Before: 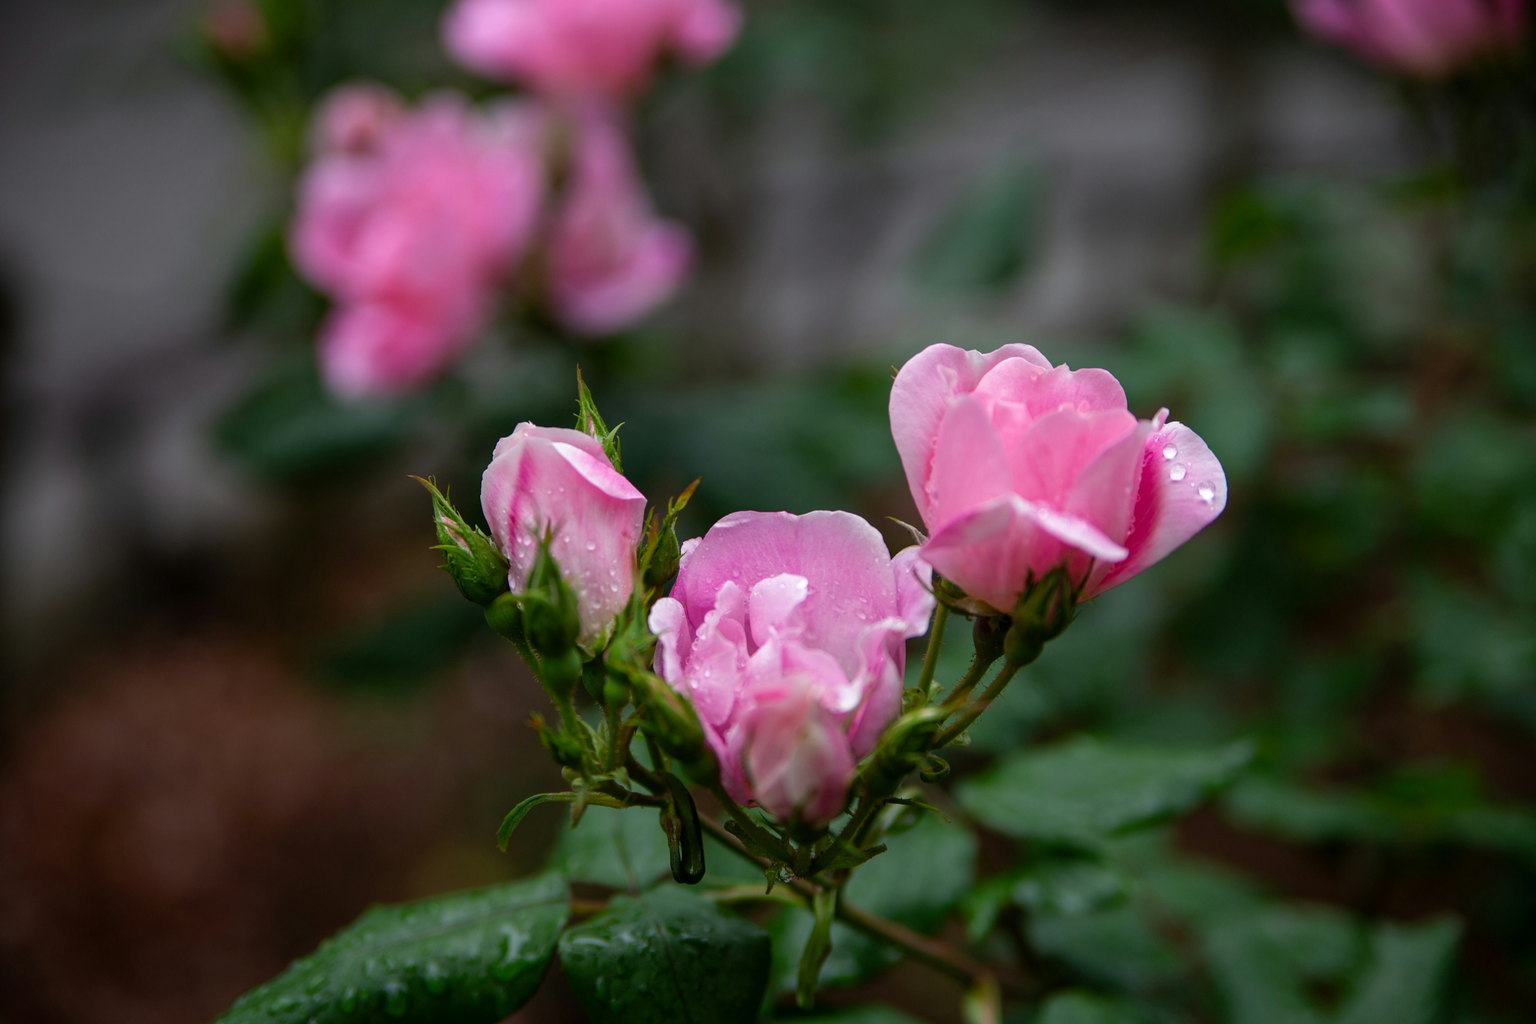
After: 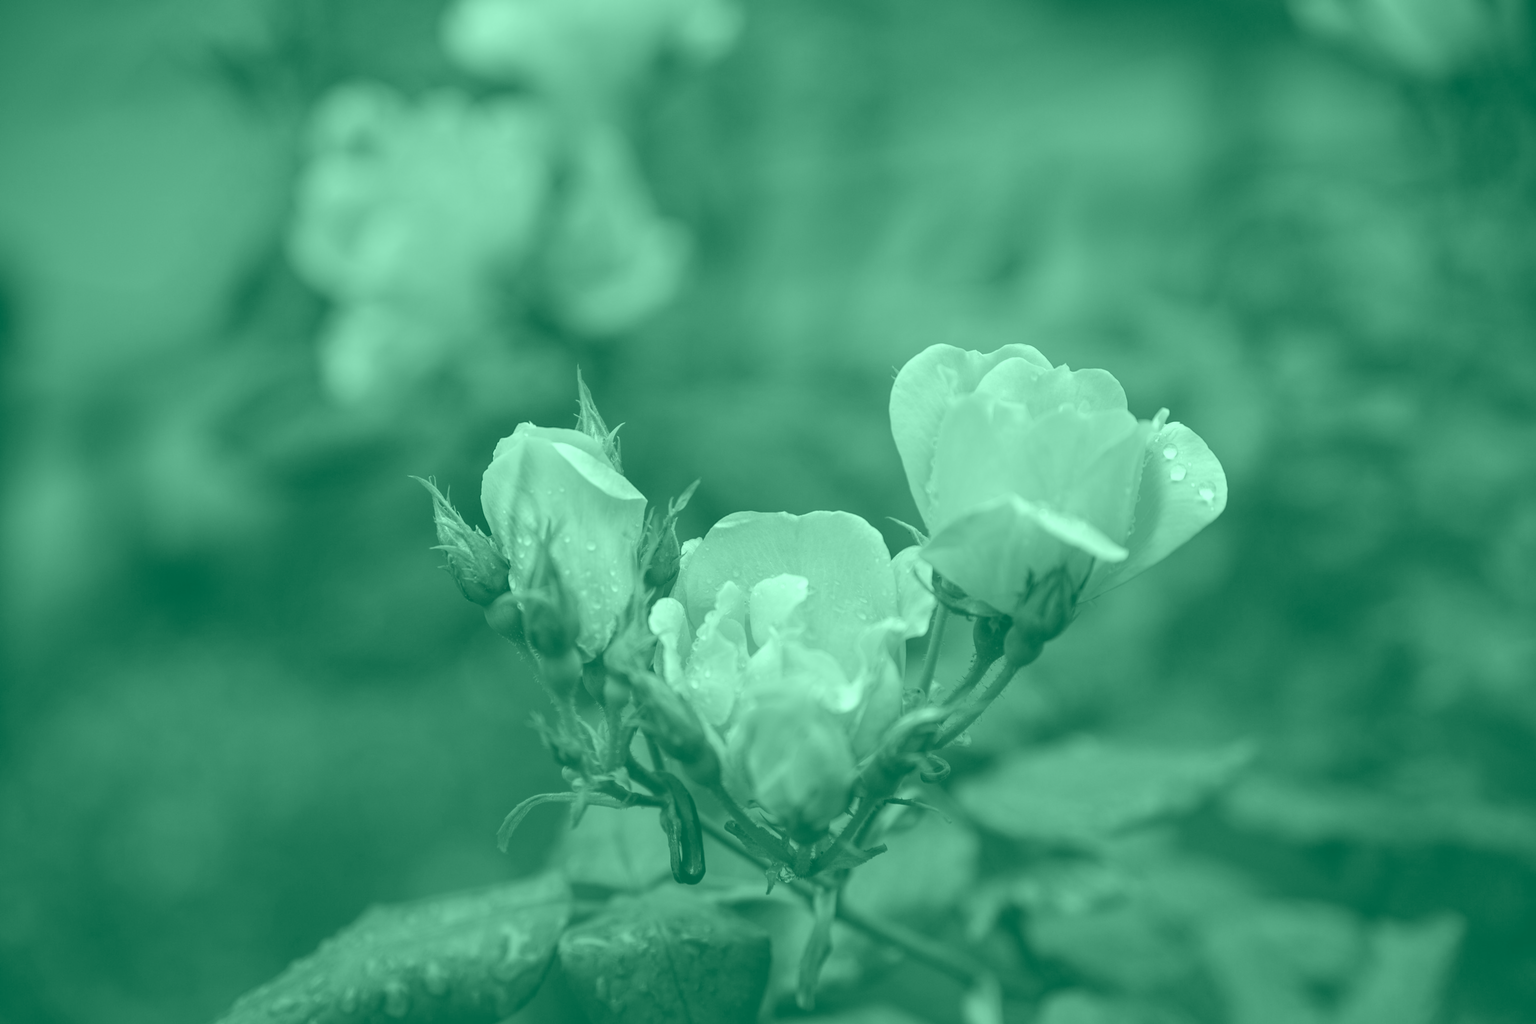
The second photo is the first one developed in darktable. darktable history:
color balance: input saturation 100.43%, contrast fulcrum 14.22%, output saturation 70.41%
rgb levels: mode RGB, independent channels, levels [[0, 0.474, 1], [0, 0.5, 1], [0, 0.5, 1]]
exposure: exposure 0.556 EV
tone equalizer: -7 EV 0.13 EV, smoothing diameter 25%, edges refinement/feathering 10, preserve details guided filter
base curve: curves: ch0 [(0, 0) (0.472, 0.508) (1, 1)]
color correction: highlights a* 15, highlights b* 31.55
colorize: hue 147.6°, saturation 65%, lightness 21.64%
